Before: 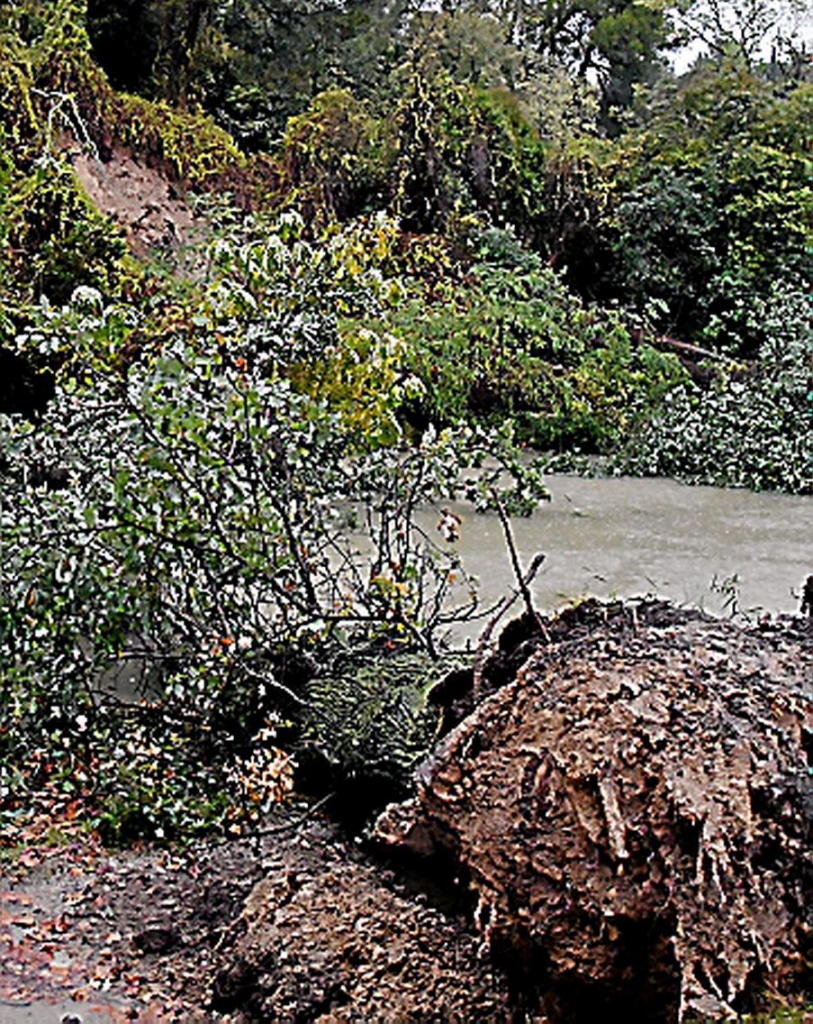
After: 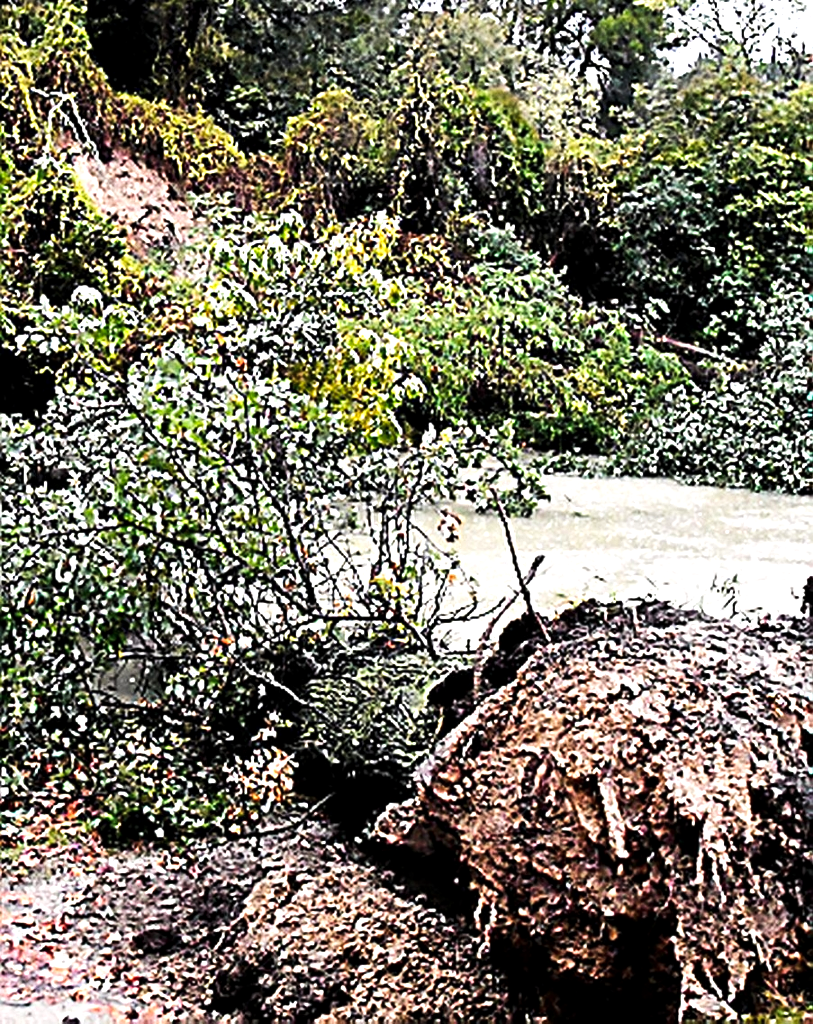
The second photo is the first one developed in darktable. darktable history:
tone equalizer: -8 EV -0.75 EV, -7 EV -0.7 EV, -6 EV -0.6 EV, -5 EV -0.4 EV, -3 EV 0.4 EV, -2 EV 0.6 EV, -1 EV 0.7 EV, +0 EV 0.75 EV, edges refinement/feathering 500, mask exposure compensation -1.57 EV, preserve details no
local contrast: highlights 100%, shadows 100%, detail 120%, midtone range 0.2
exposure: black level correction 0, exposure 0.6 EV, compensate exposure bias true, compensate highlight preservation false
tone curve: curves: ch0 [(0, 0) (0.08, 0.06) (0.17, 0.14) (0.5, 0.5) (0.83, 0.86) (0.92, 0.94) (1, 1)], preserve colors none
